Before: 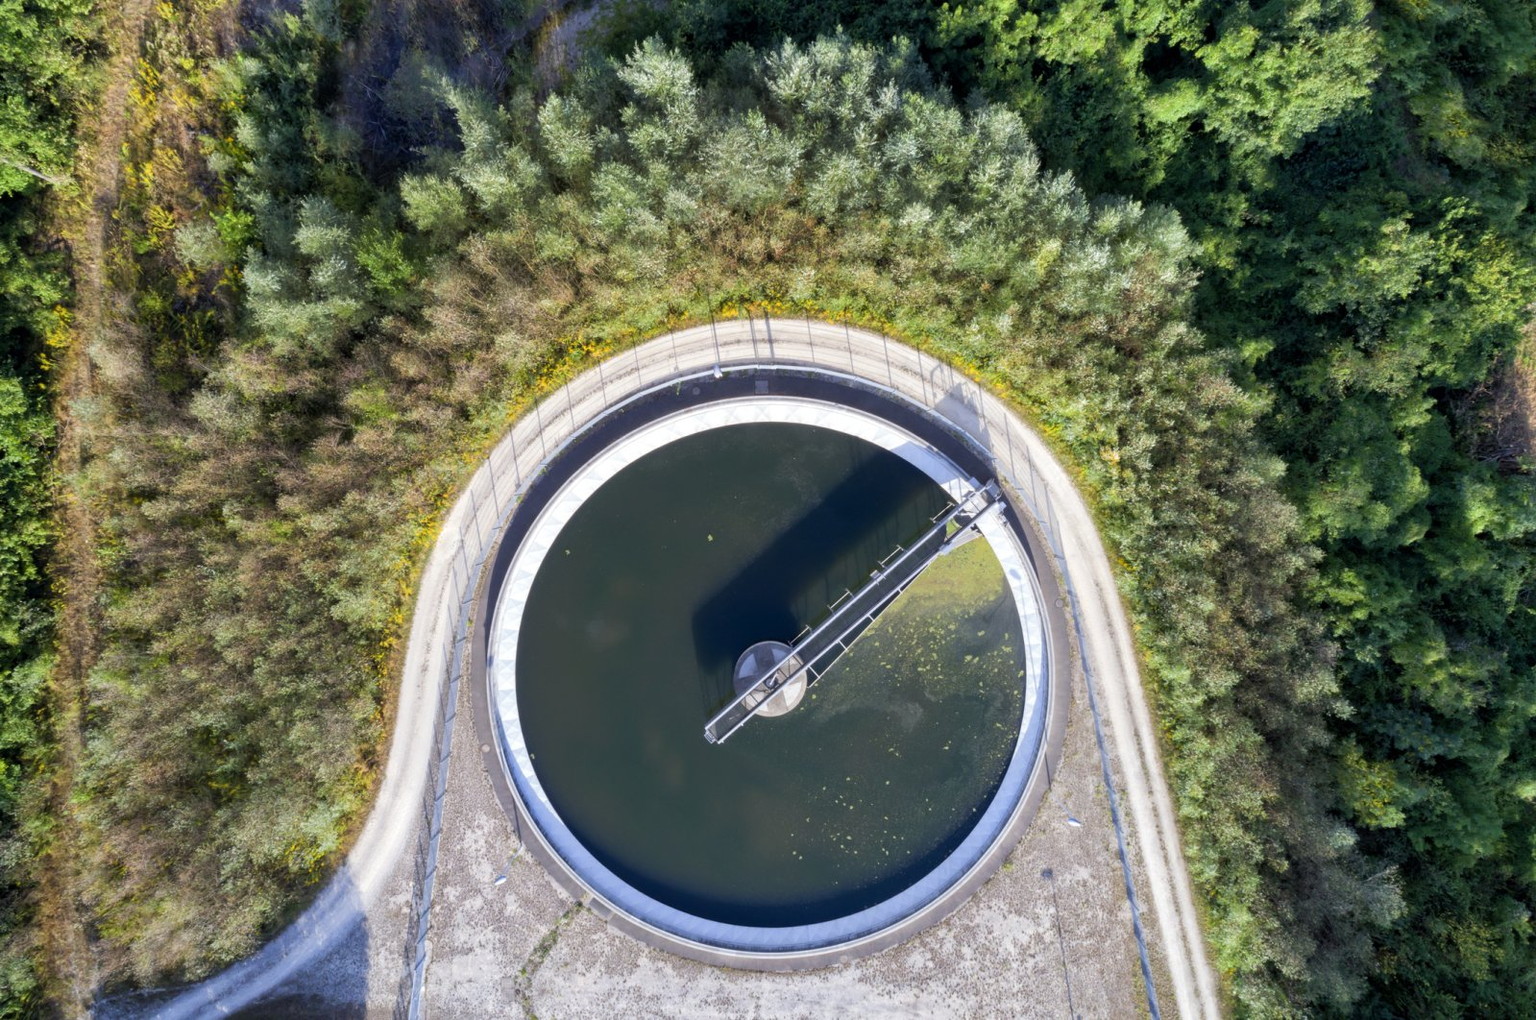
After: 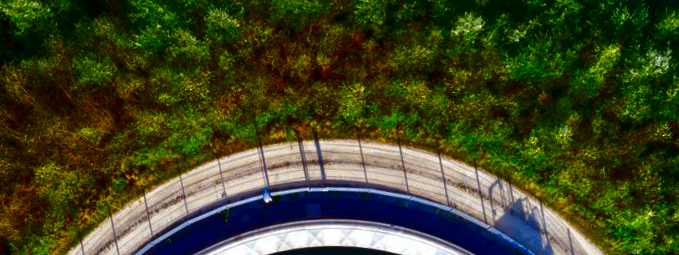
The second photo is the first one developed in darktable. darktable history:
rotate and perspective: rotation -2.12°, lens shift (vertical) 0.009, lens shift (horizontal) -0.008, automatic cropping original format, crop left 0.036, crop right 0.964, crop top 0.05, crop bottom 0.959
crop: left 28.64%, top 16.832%, right 26.637%, bottom 58.055%
contrast brightness saturation: brightness -1, saturation 1
color balance rgb: linear chroma grading › global chroma 9.31%, global vibrance 41.49%
vignetting: fall-off start 97.52%, fall-off radius 100%, brightness -0.574, saturation 0, center (-0.027, 0.404), width/height ratio 1.368, unbound false
